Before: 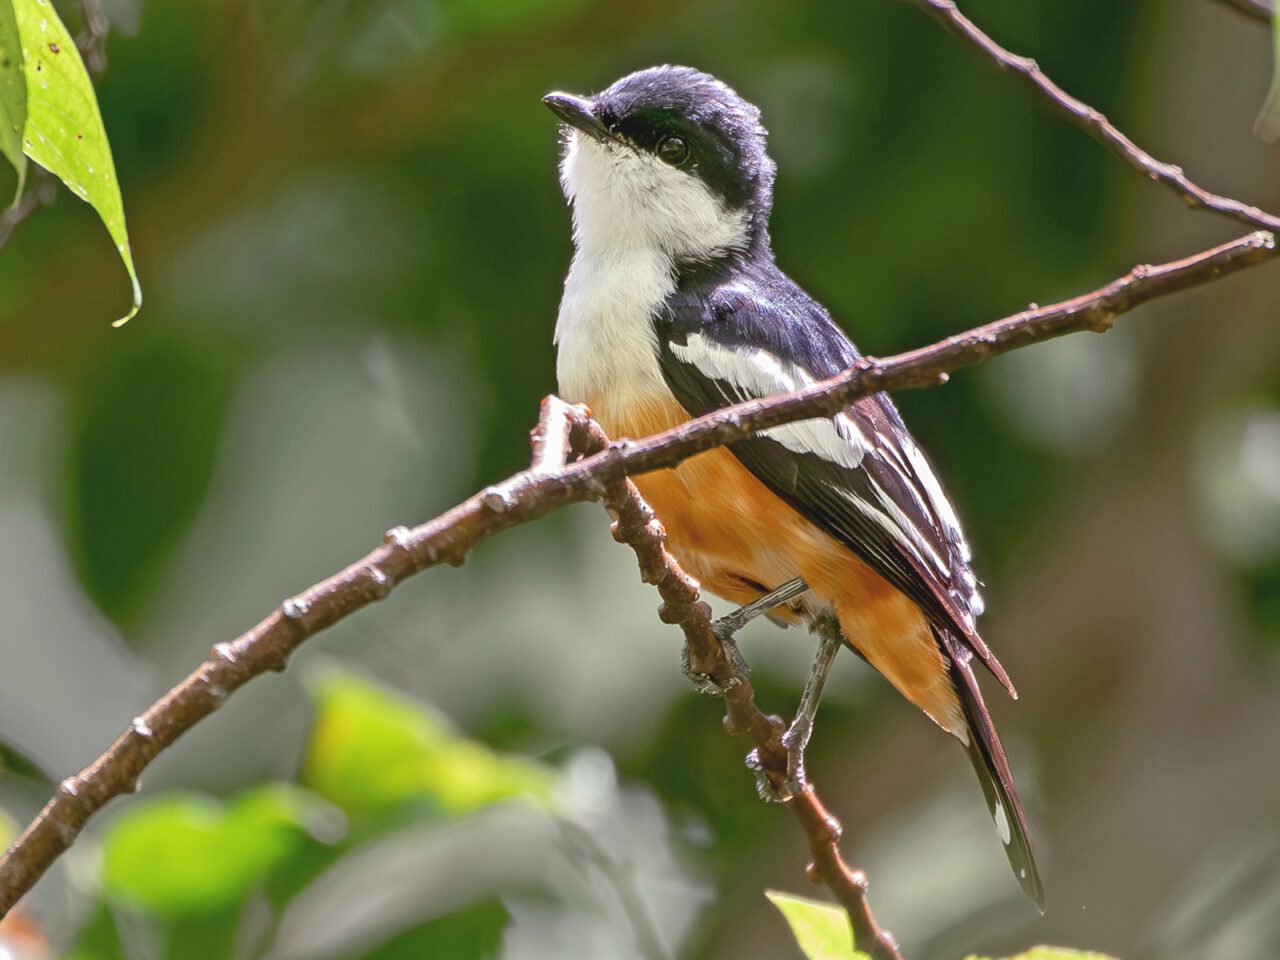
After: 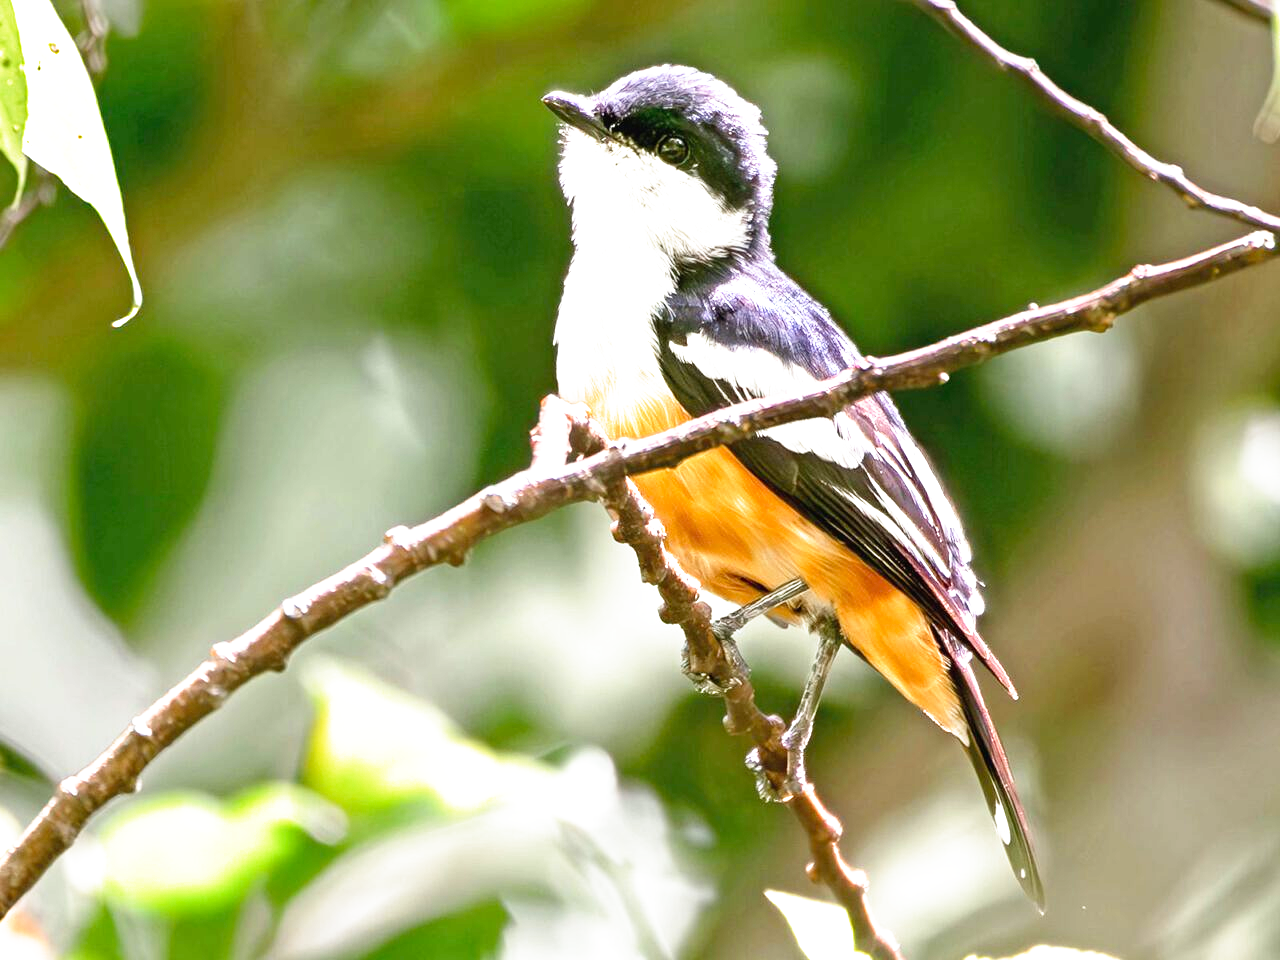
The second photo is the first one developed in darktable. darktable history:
exposure: black level correction 0, exposure 1.2 EV, compensate exposure bias true, compensate highlight preservation false
color balance: mode lift, gamma, gain (sRGB)
filmic rgb: black relative exposure -8.7 EV, white relative exposure 2.7 EV, threshold 3 EV, target black luminance 0%, hardness 6.25, latitude 75%, contrast 1.325, highlights saturation mix -5%, preserve chrominance no, color science v5 (2021), iterations of high-quality reconstruction 0, enable highlight reconstruction true
